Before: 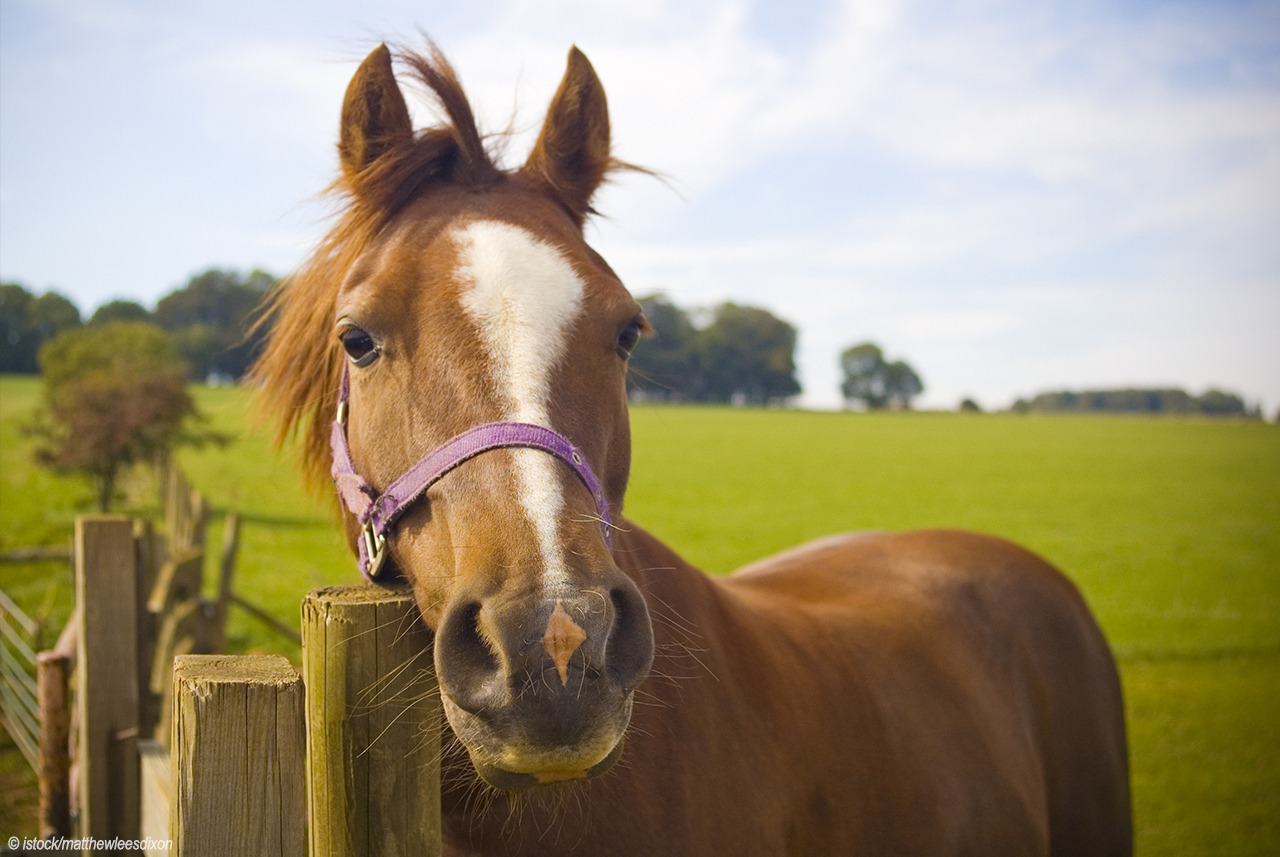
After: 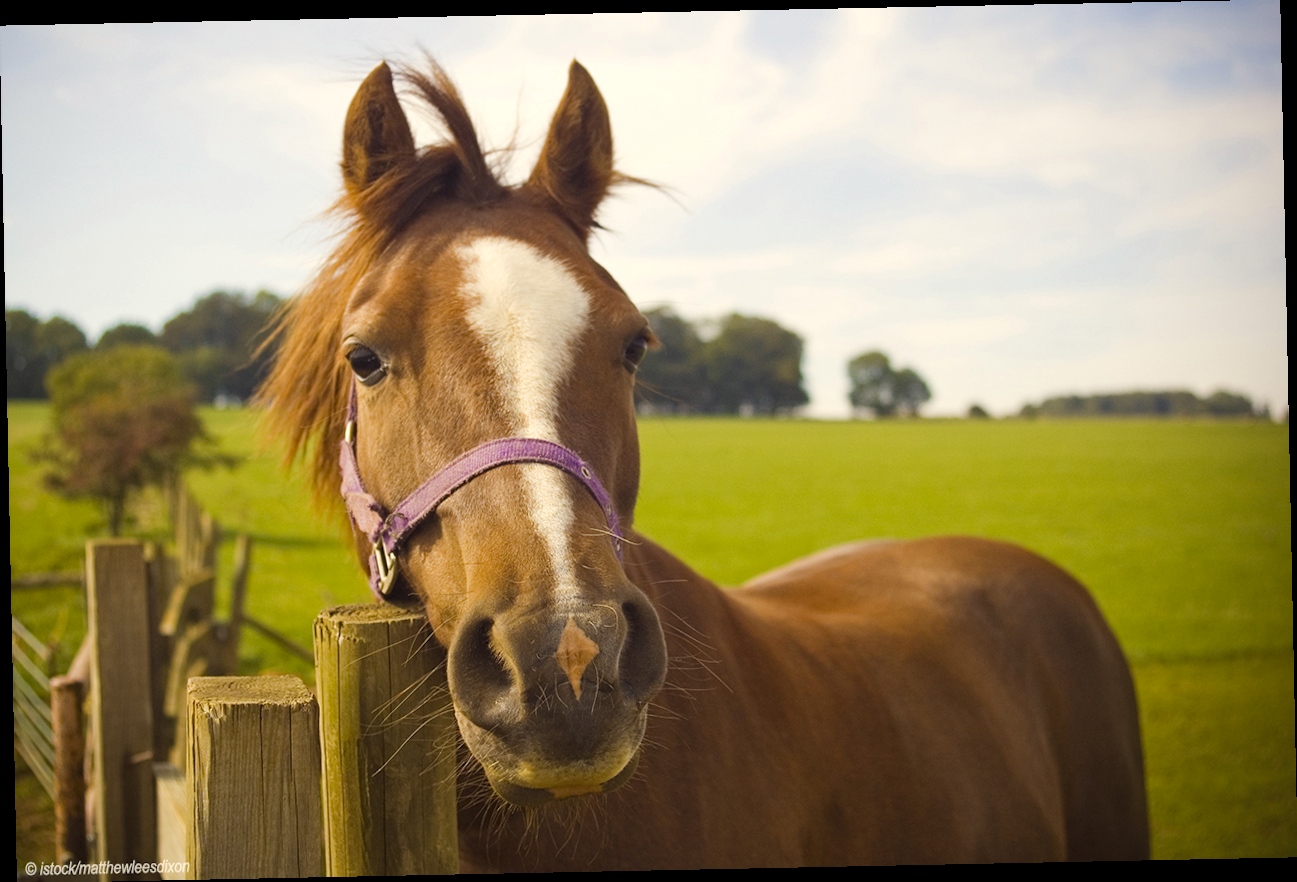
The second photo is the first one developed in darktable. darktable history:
color balance: lift [1.005, 1.002, 0.998, 0.998], gamma [1, 1.021, 1.02, 0.979], gain [0.923, 1.066, 1.056, 0.934]
levels: mode automatic, black 0.023%, white 99.97%, levels [0.062, 0.494, 0.925]
rotate and perspective: rotation -1.17°, automatic cropping off
